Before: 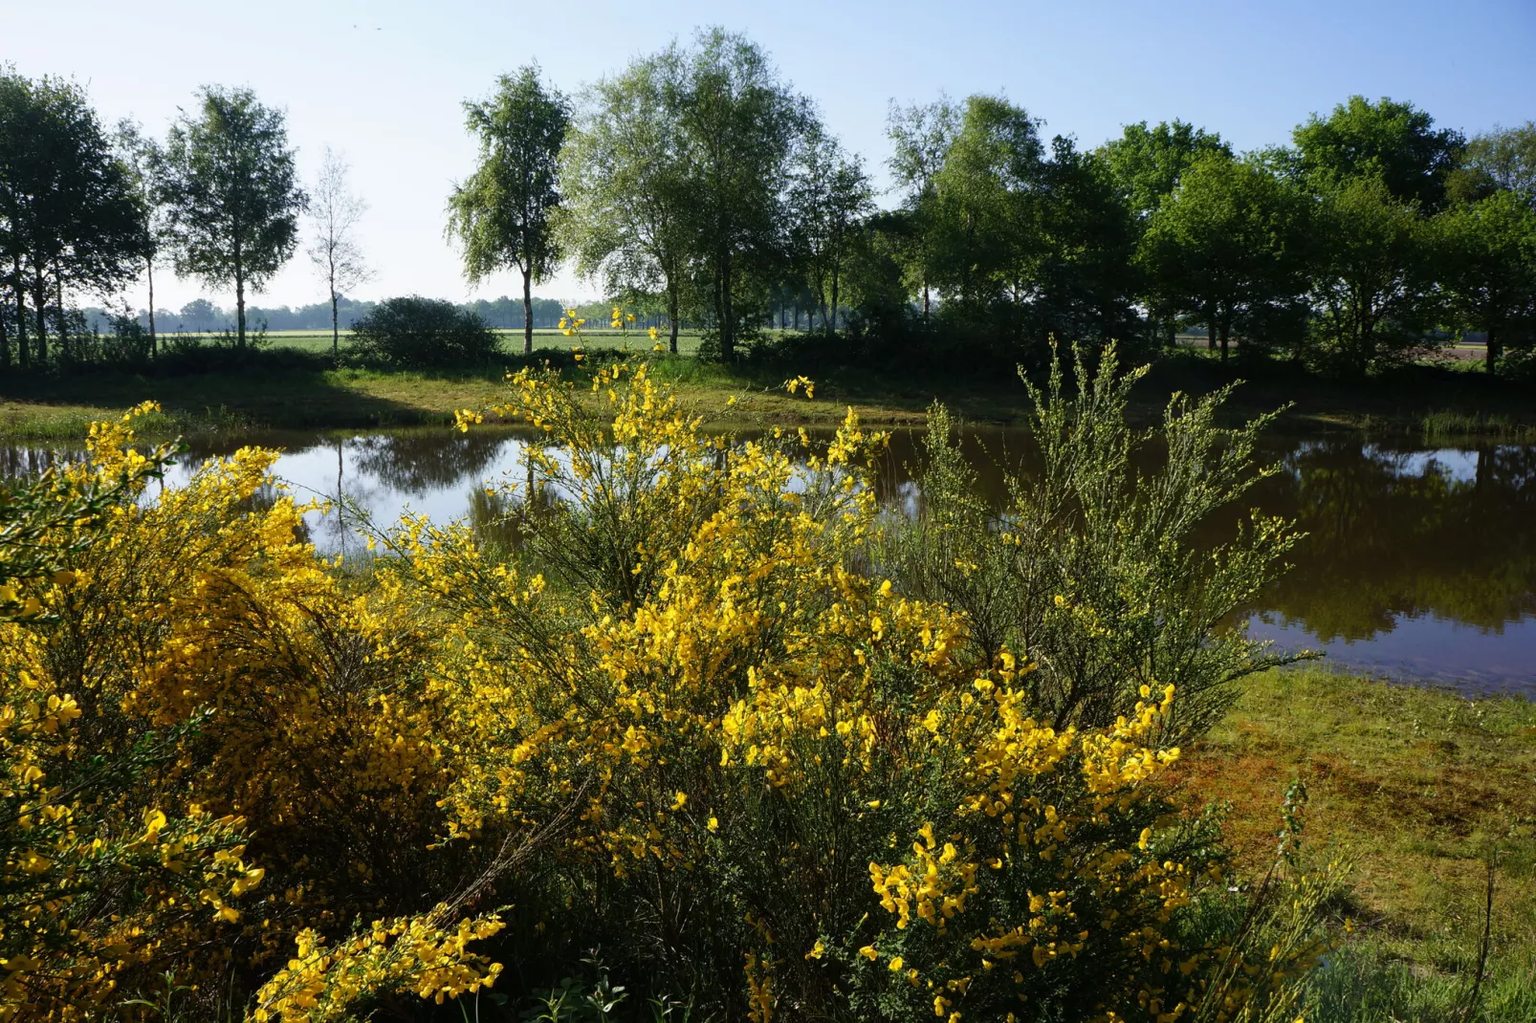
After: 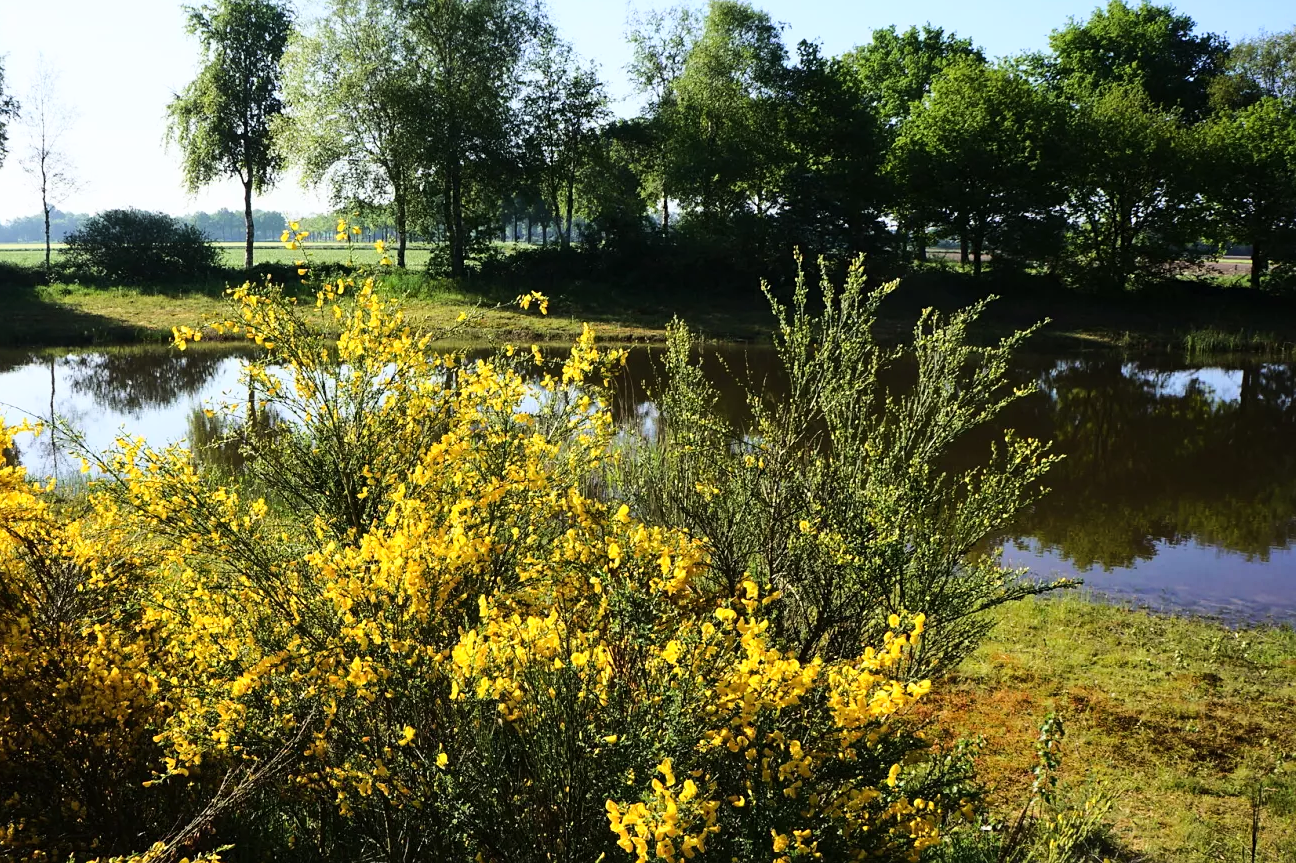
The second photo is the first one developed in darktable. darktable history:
crop: left 18.892%, top 9.561%, right 0%, bottom 9.725%
sharpen: amount 0.213
base curve: curves: ch0 [(0, 0) (0.028, 0.03) (0.121, 0.232) (0.46, 0.748) (0.859, 0.968) (1, 1)]
